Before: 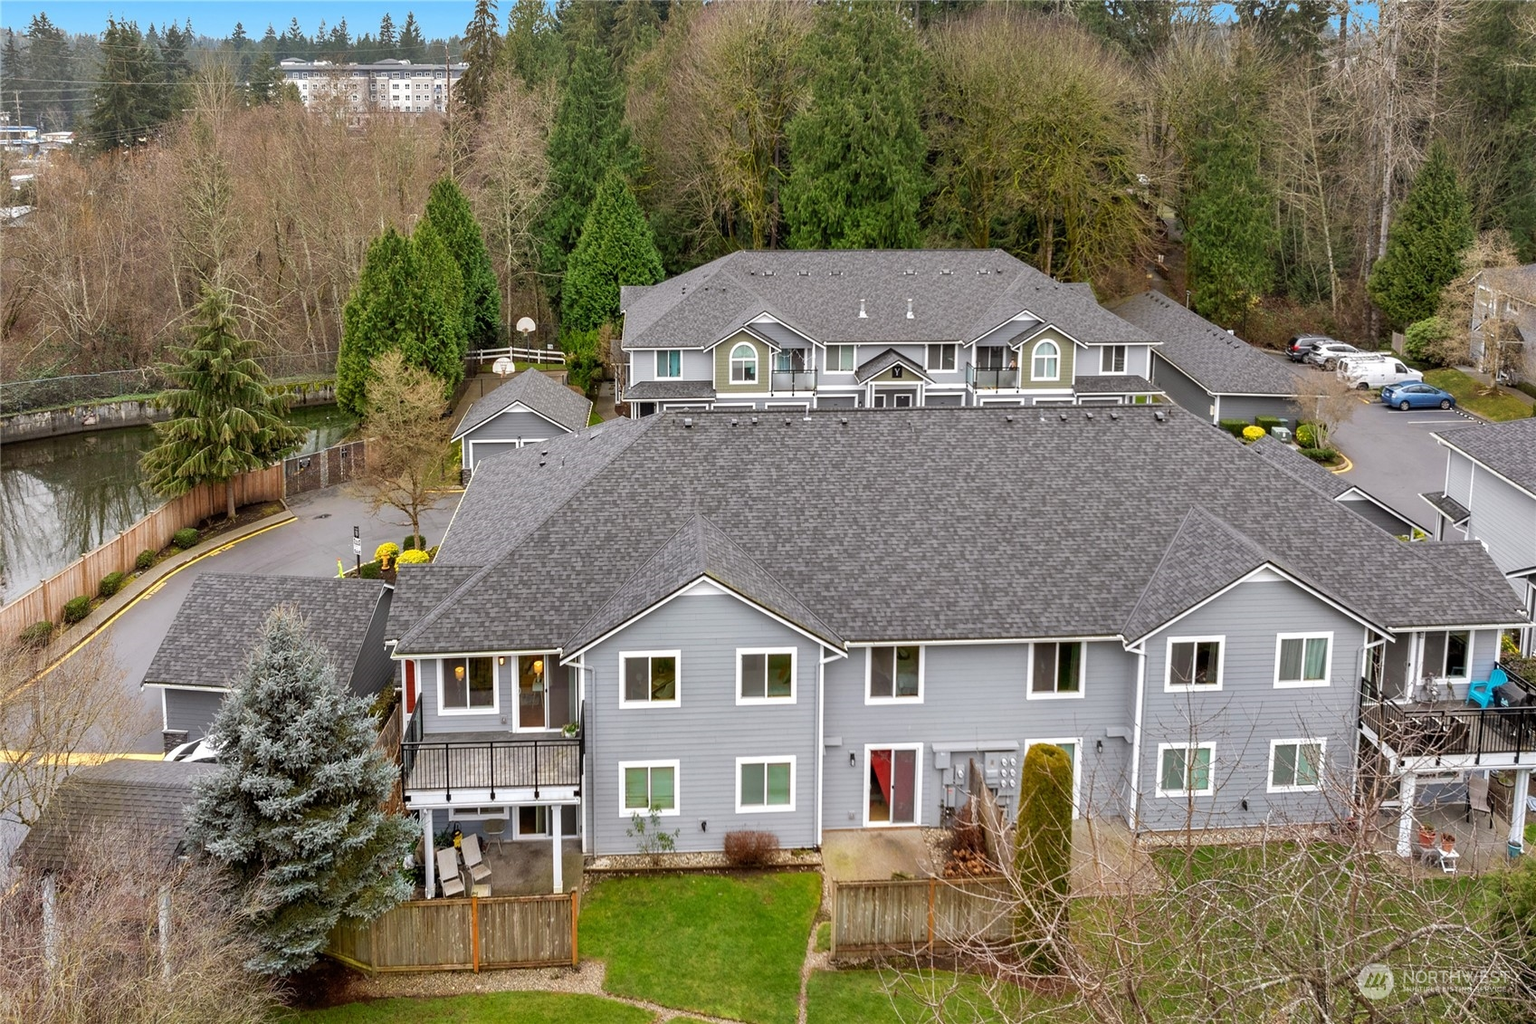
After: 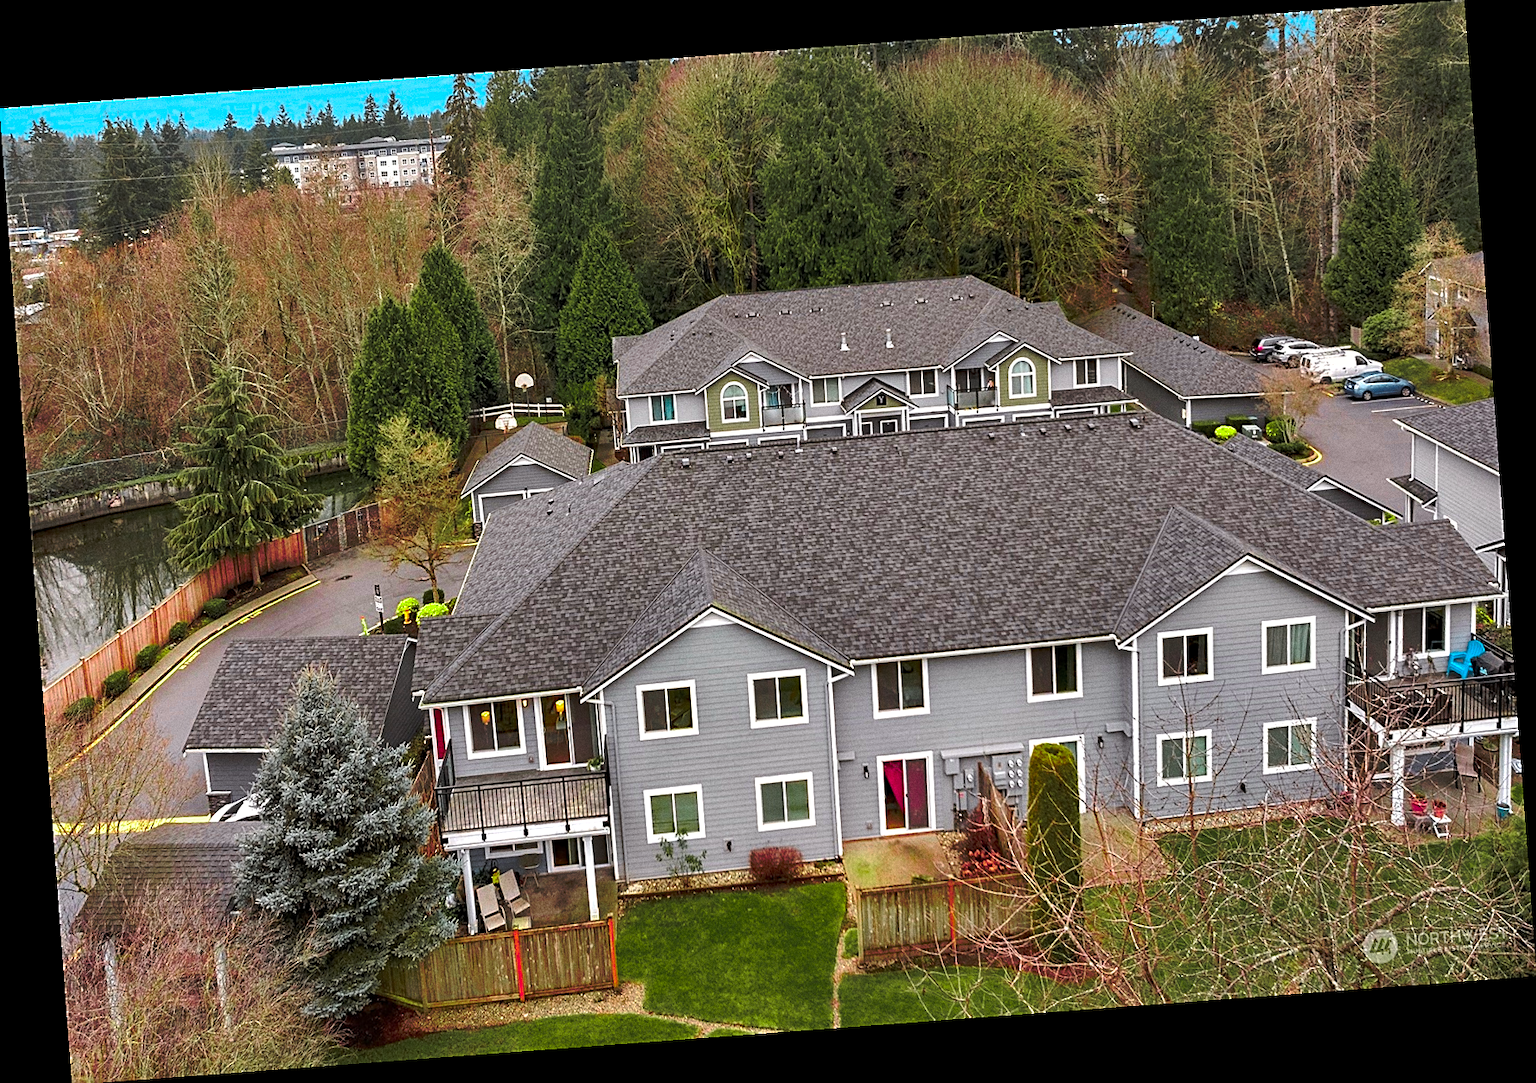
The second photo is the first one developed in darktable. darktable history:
rotate and perspective: rotation -4.25°, automatic cropping off
shadows and highlights: on, module defaults
grain: on, module defaults
exposure: exposure 0.217 EV, compensate highlight preservation false
tone curve: curves: ch0 [(0, 0) (0.003, 0.002) (0.011, 0.007) (0.025, 0.015) (0.044, 0.026) (0.069, 0.041) (0.1, 0.059) (0.136, 0.08) (0.177, 0.105) (0.224, 0.132) (0.277, 0.163) (0.335, 0.198) (0.399, 0.253) (0.468, 0.341) (0.543, 0.435) (0.623, 0.532) (0.709, 0.635) (0.801, 0.745) (0.898, 0.873) (1, 1)], preserve colors none
sharpen: on, module defaults
color zones: curves: ch0 [(0, 0.533) (0.126, 0.533) (0.234, 0.533) (0.368, 0.357) (0.5, 0.5) (0.625, 0.5) (0.74, 0.637) (0.875, 0.5)]; ch1 [(0.004, 0.708) (0.129, 0.662) (0.25, 0.5) (0.375, 0.331) (0.496, 0.396) (0.625, 0.649) (0.739, 0.26) (0.875, 0.5) (1, 0.478)]; ch2 [(0, 0.409) (0.132, 0.403) (0.236, 0.558) (0.379, 0.448) (0.5, 0.5) (0.625, 0.5) (0.691, 0.39) (0.875, 0.5)]
haze removal: compatibility mode true, adaptive false
